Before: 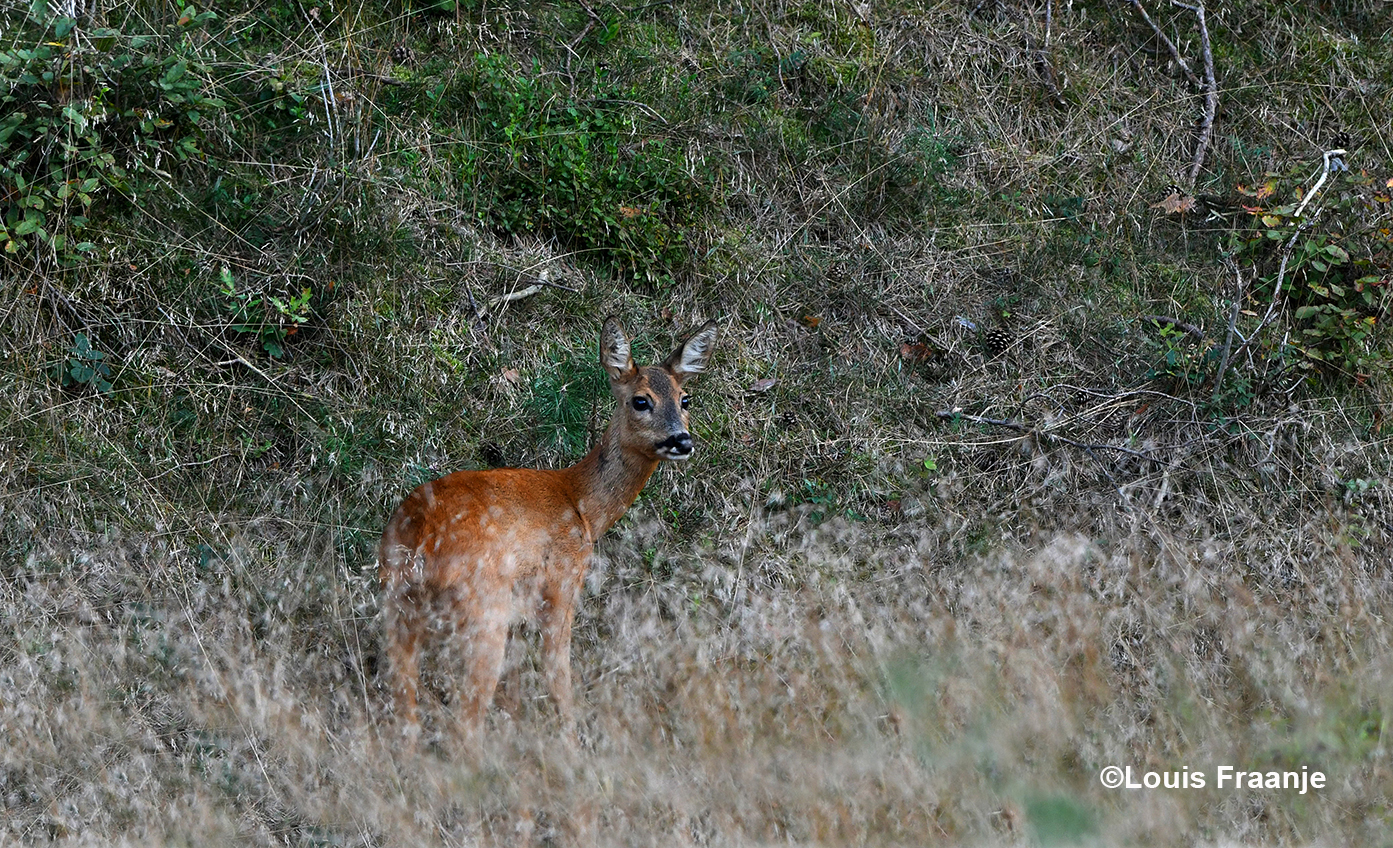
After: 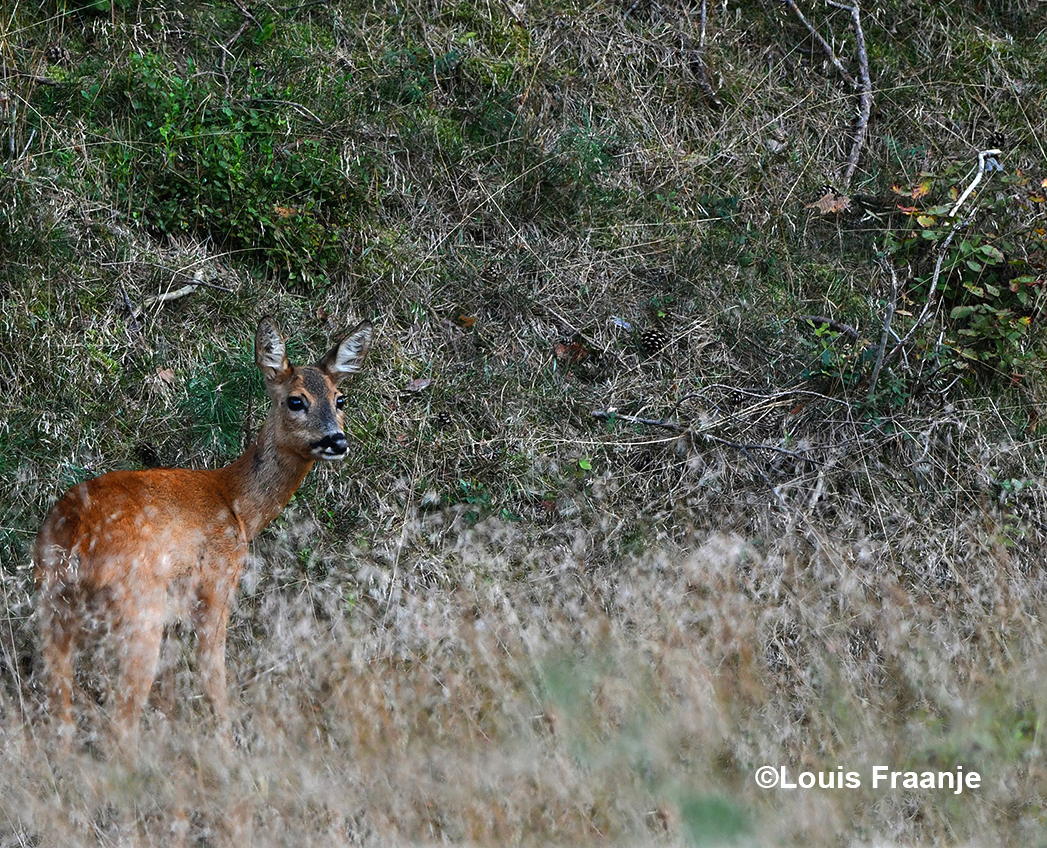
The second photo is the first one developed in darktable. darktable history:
local contrast: mode bilateral grid, contrast 99, coarseness 99, detail 92%, midtone range 0.2
levels: mode automatic, levels [0, 0.43, 0.984]
crop and rotate: left 24.775%
shadows and highlights: shadows 30.23
tone equalizer: -8 EV -0.392 EV, -7 EV -0.379 EV, -6 EV -0.309 EV, -5 EV -0.219 EV, -3 EV 0.213 EV, -2 EV 0.321 EV, -1 EV 0.386 EV, +0 EV 0.435 EV, edges refinement/feathering 500, mask exposure compensation -1.57 EV, preserve details no
